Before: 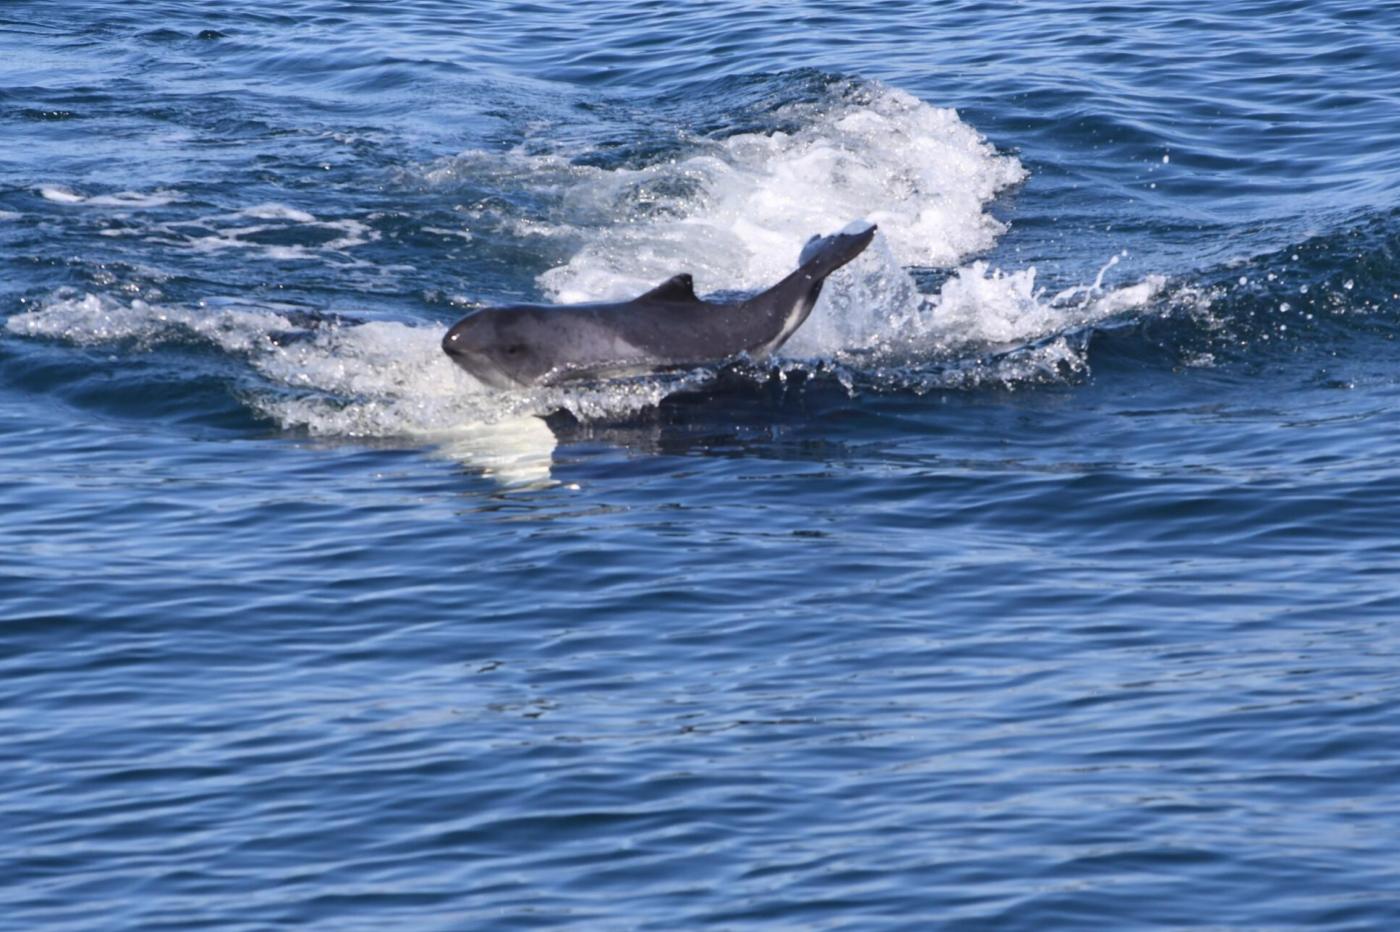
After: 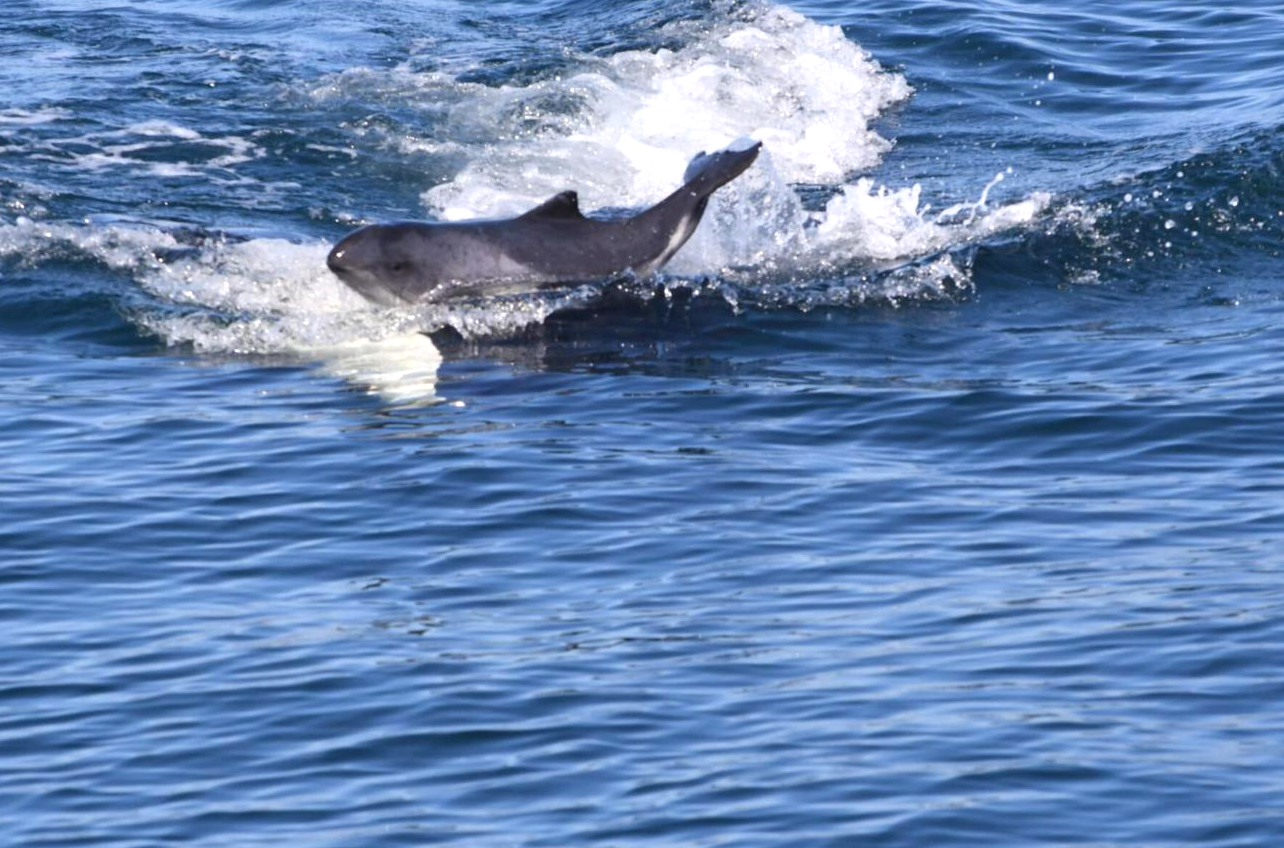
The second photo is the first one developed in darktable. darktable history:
crop and rotate: left 8.271%, top 8.986%
exposure: black level correction 0.002, exposure 0.299 EV, compensate highlight preservation false
